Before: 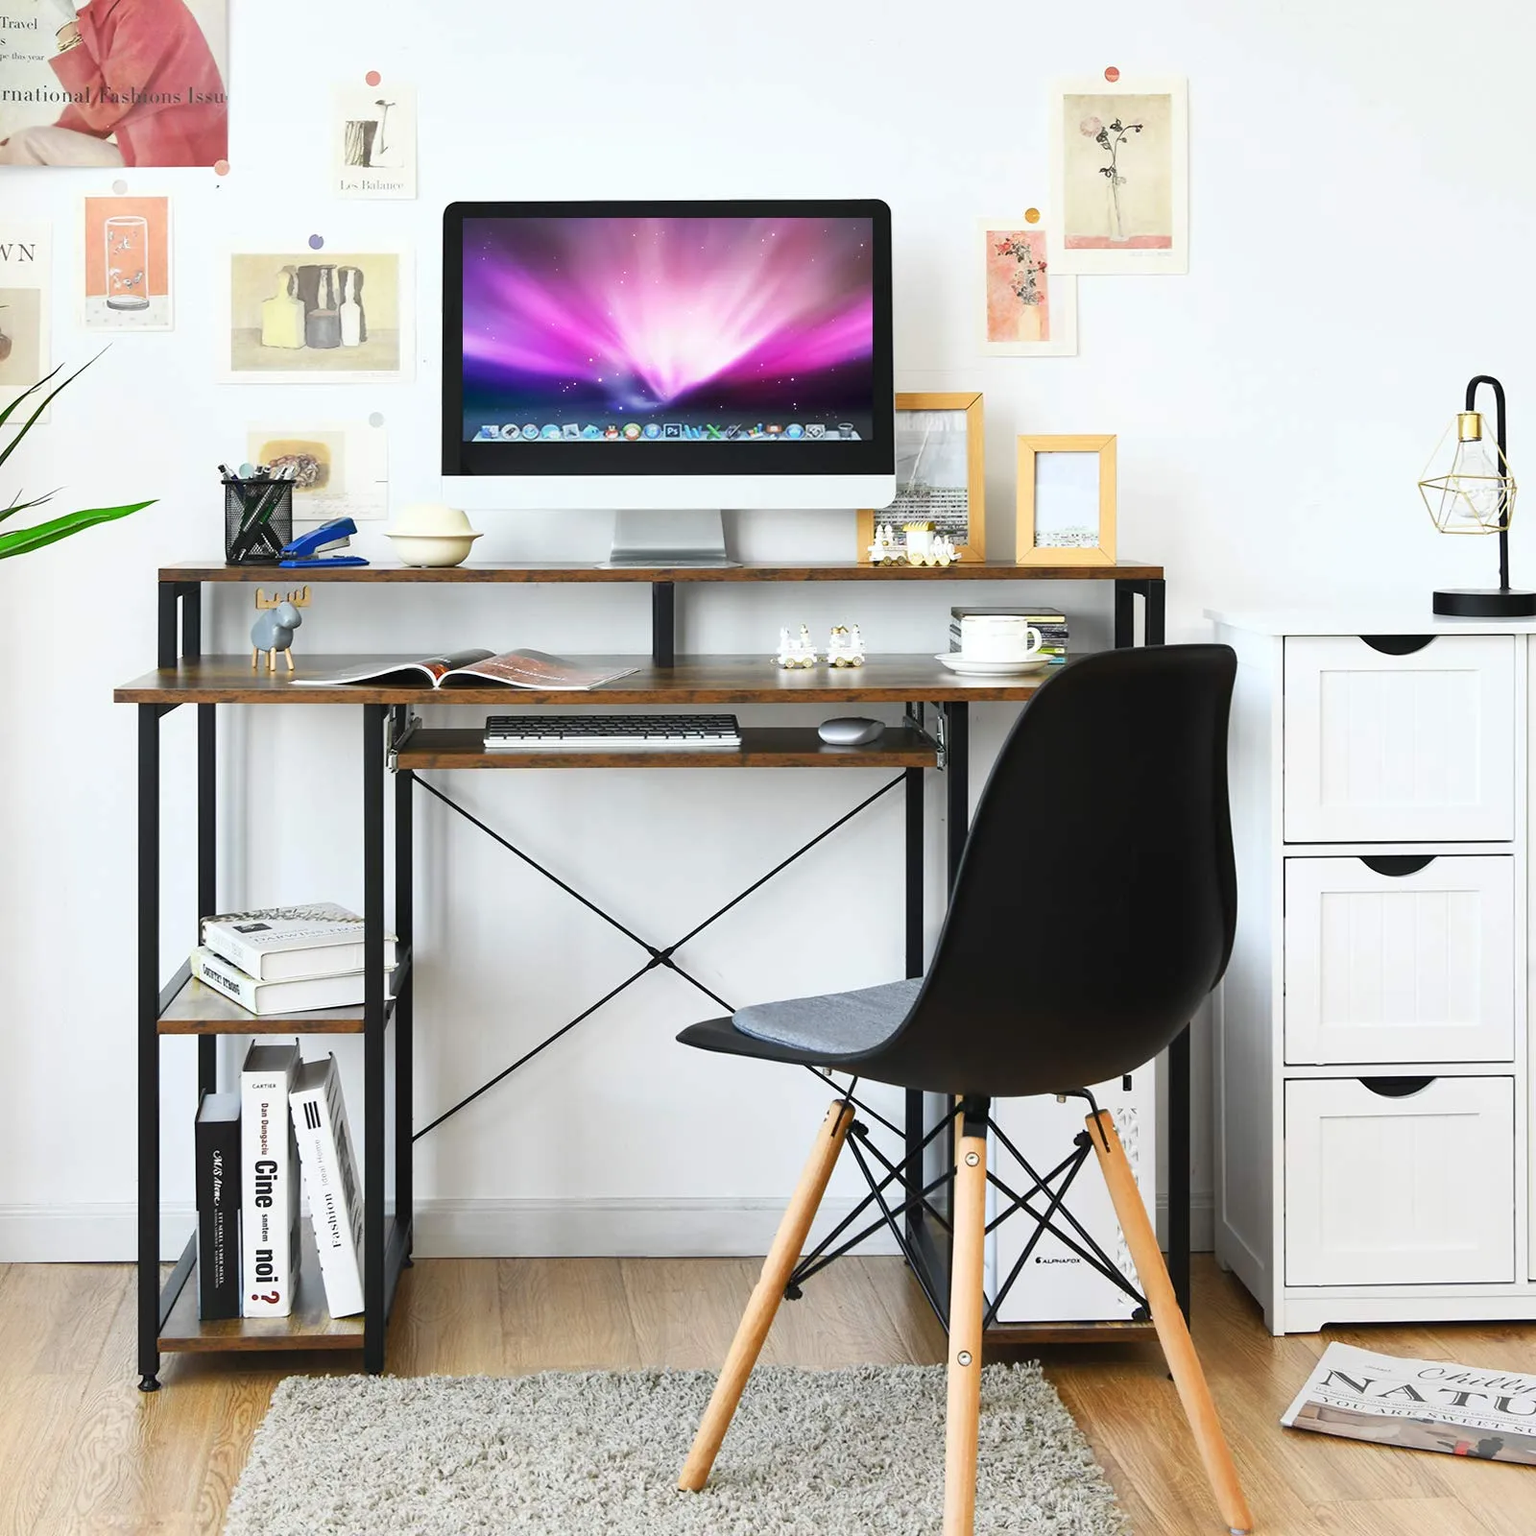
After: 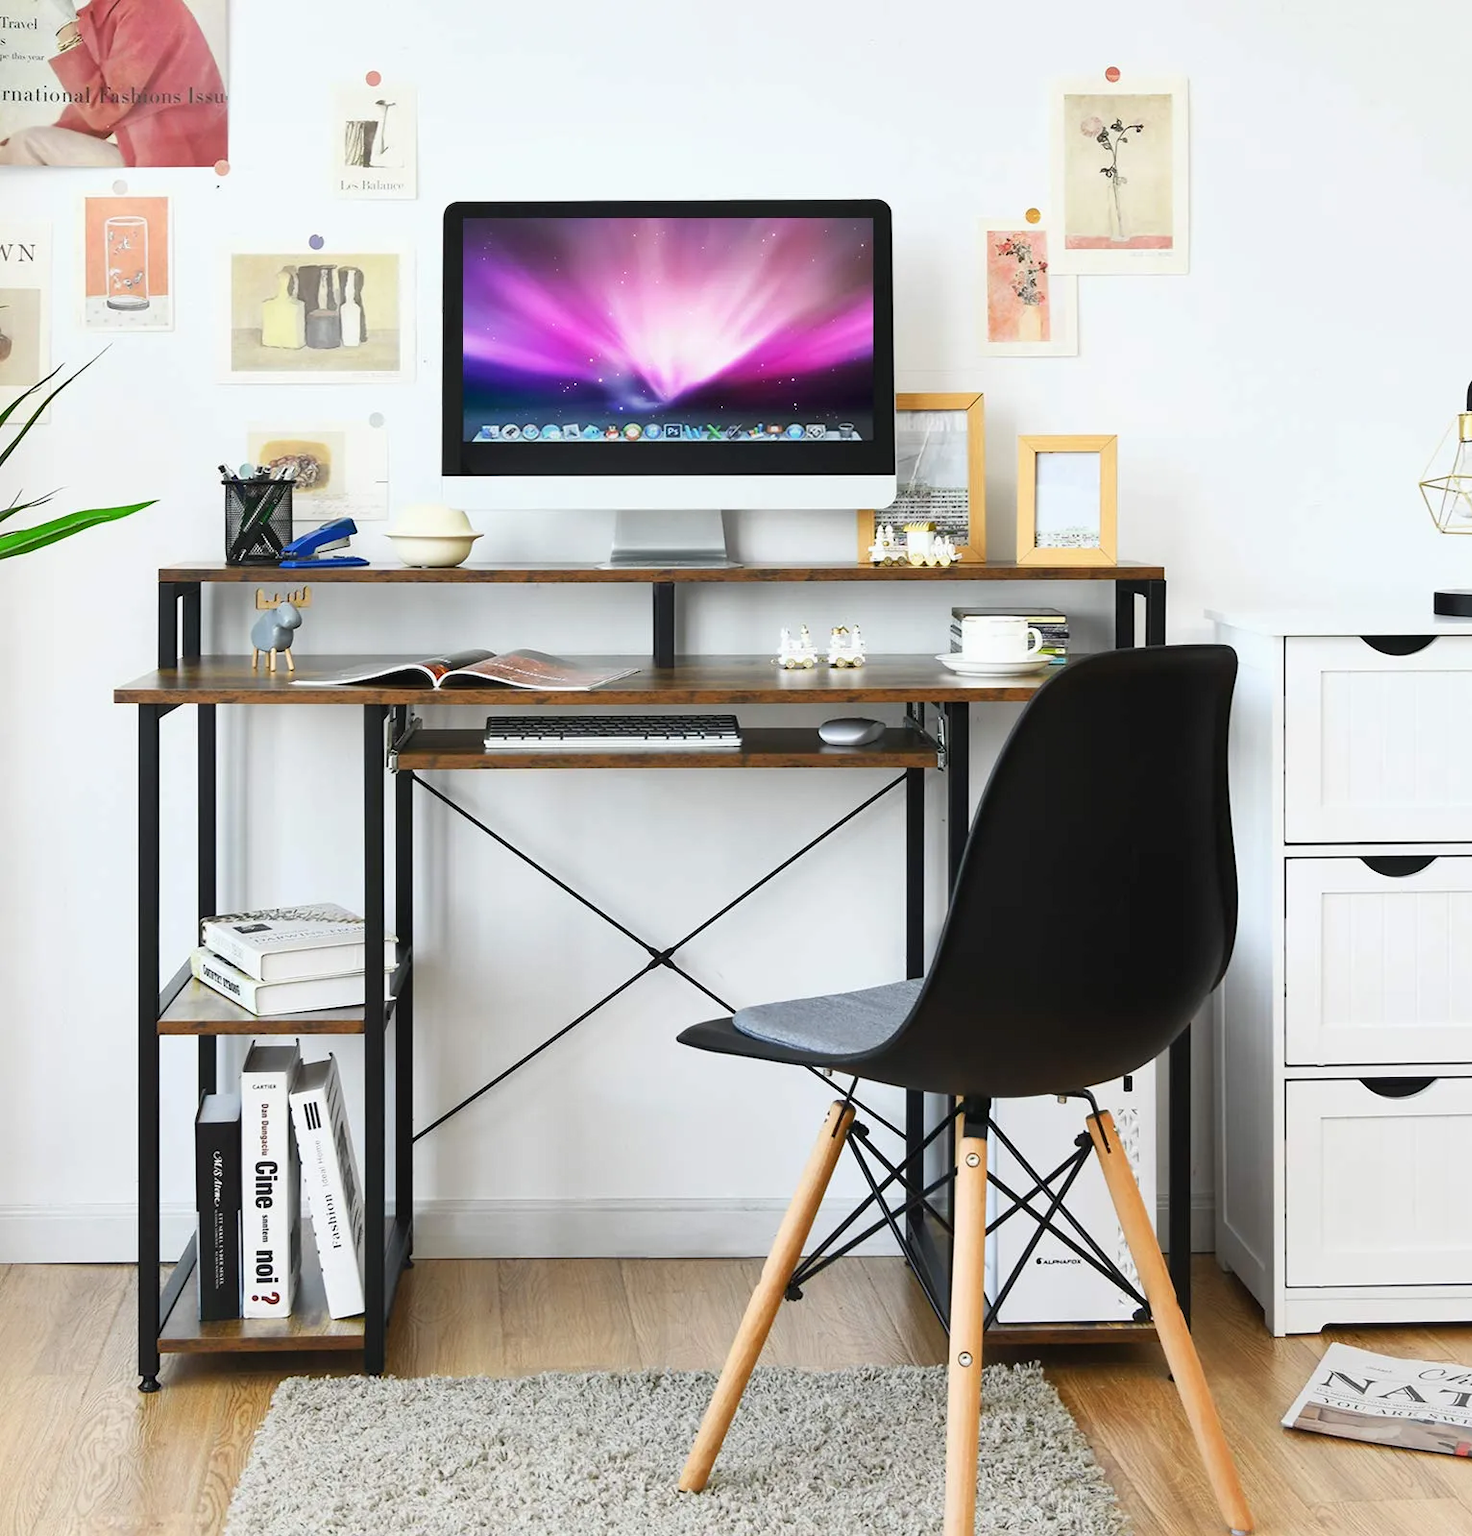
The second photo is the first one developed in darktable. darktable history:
crop: right 4.126%, bottom 0.031%
exposure: exposure -0.041 EV, compensate highlight preservation false
